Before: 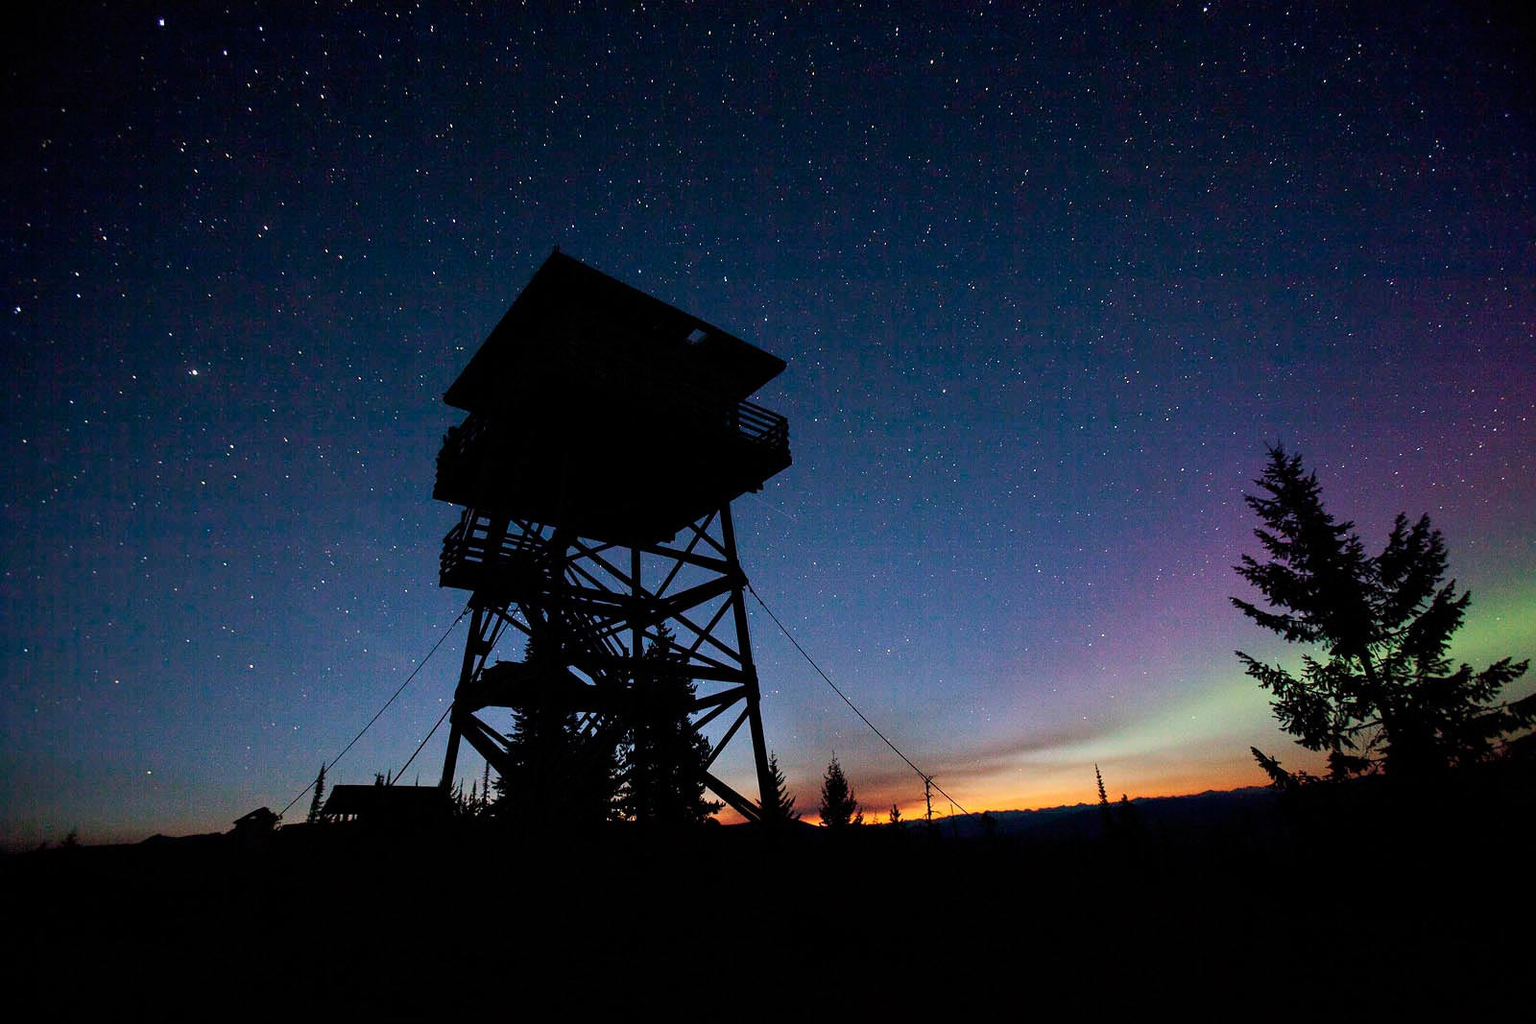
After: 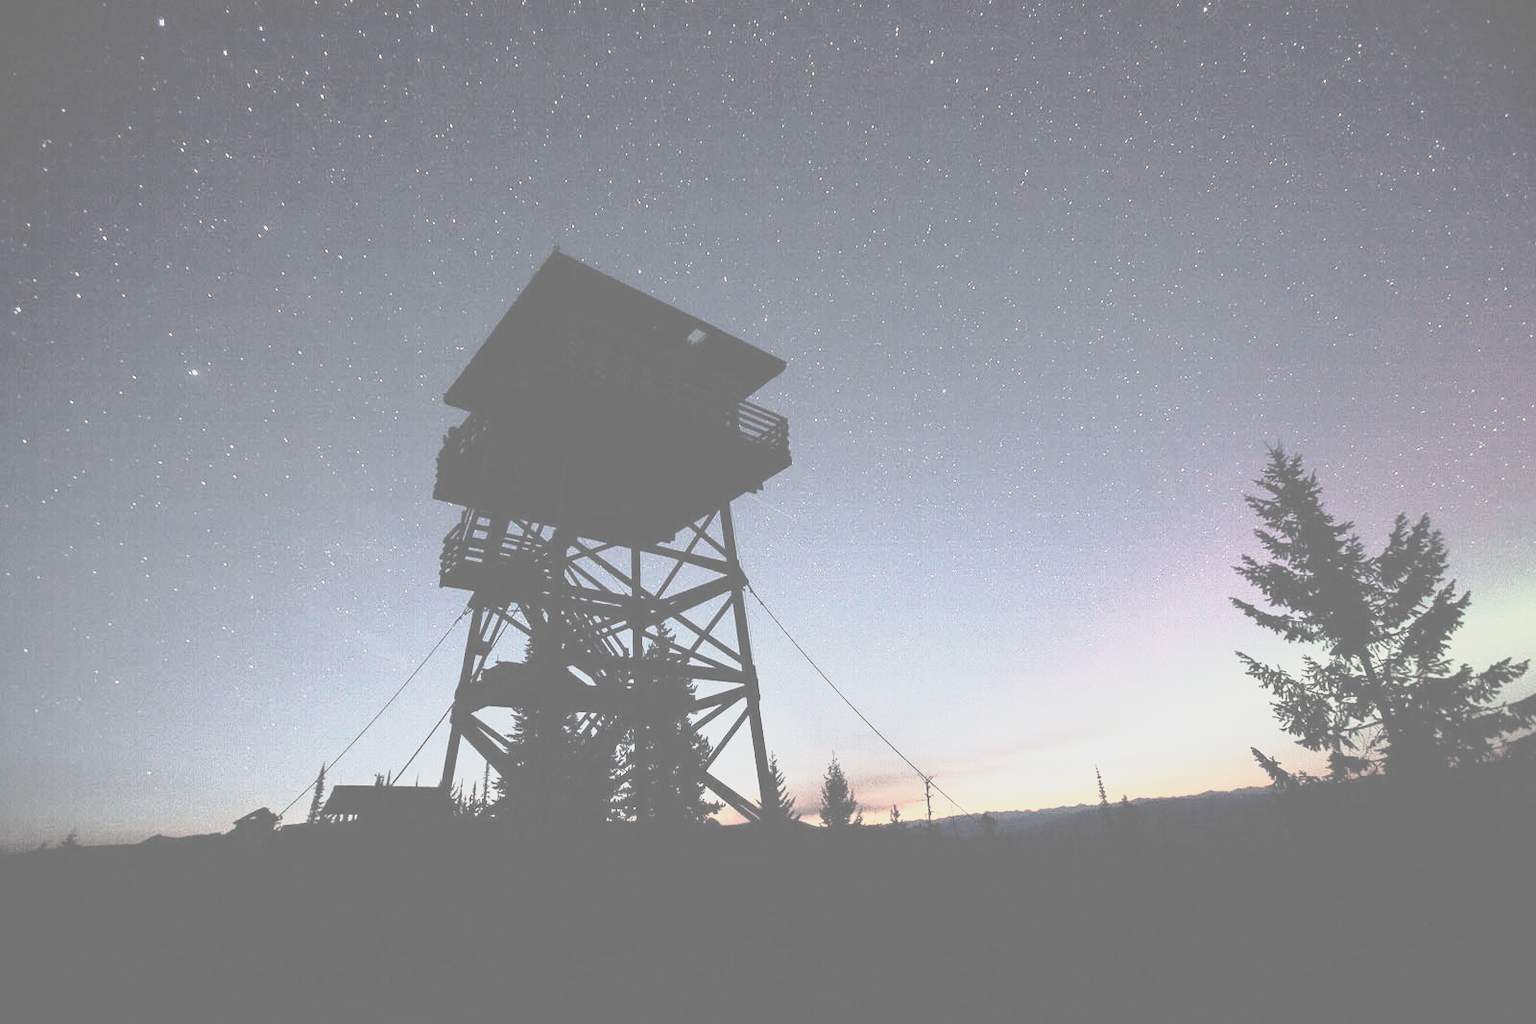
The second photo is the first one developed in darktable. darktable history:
contrast brightness saturation: contrast -0.32, brightness 0.75, saturation -0.78
rgb curve: curves: ch0 [(0, 0) (0.284, 0.292) (0.505, 0.644) (1, 1)], compensate middle gray true
base curve: curves: ch0 [(0, 0) (0.495, 0.917) (1, 1)], preserve colors none
